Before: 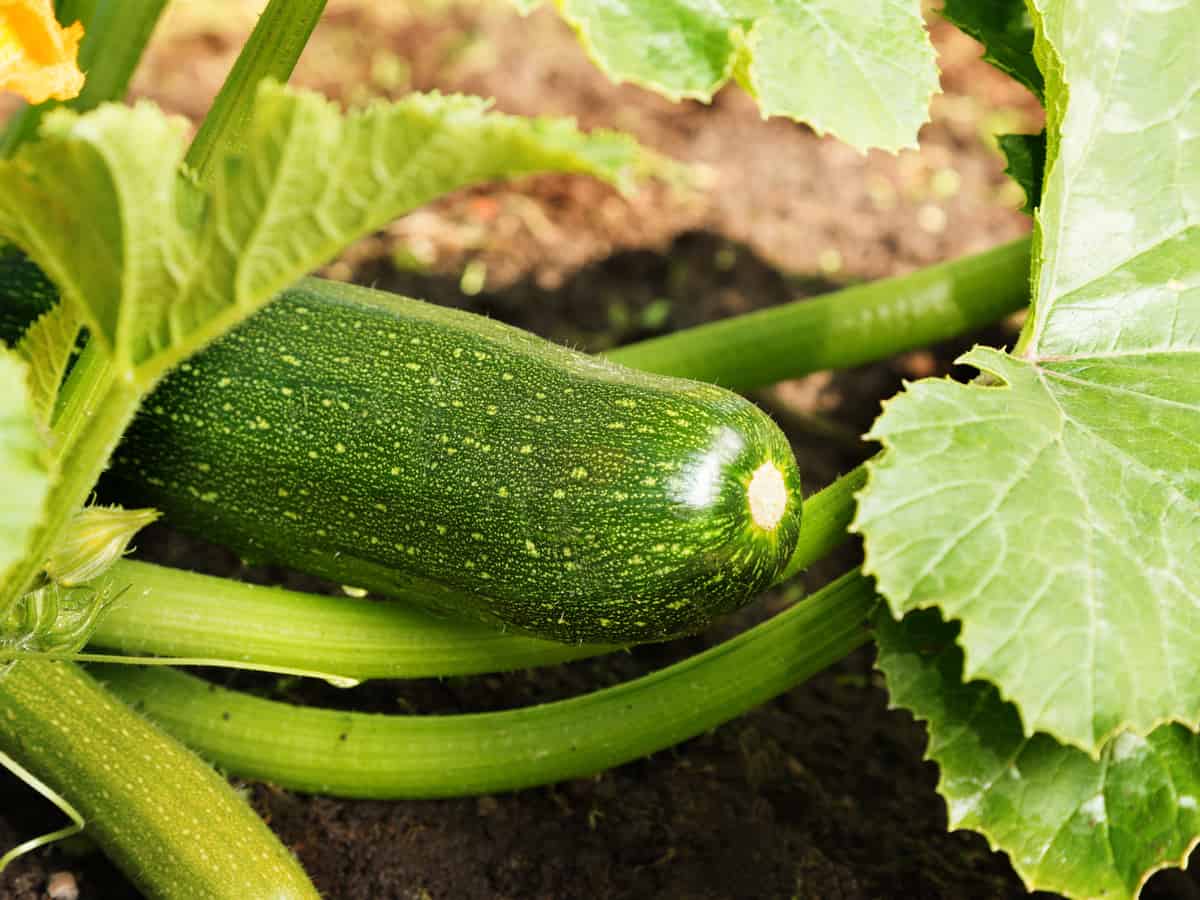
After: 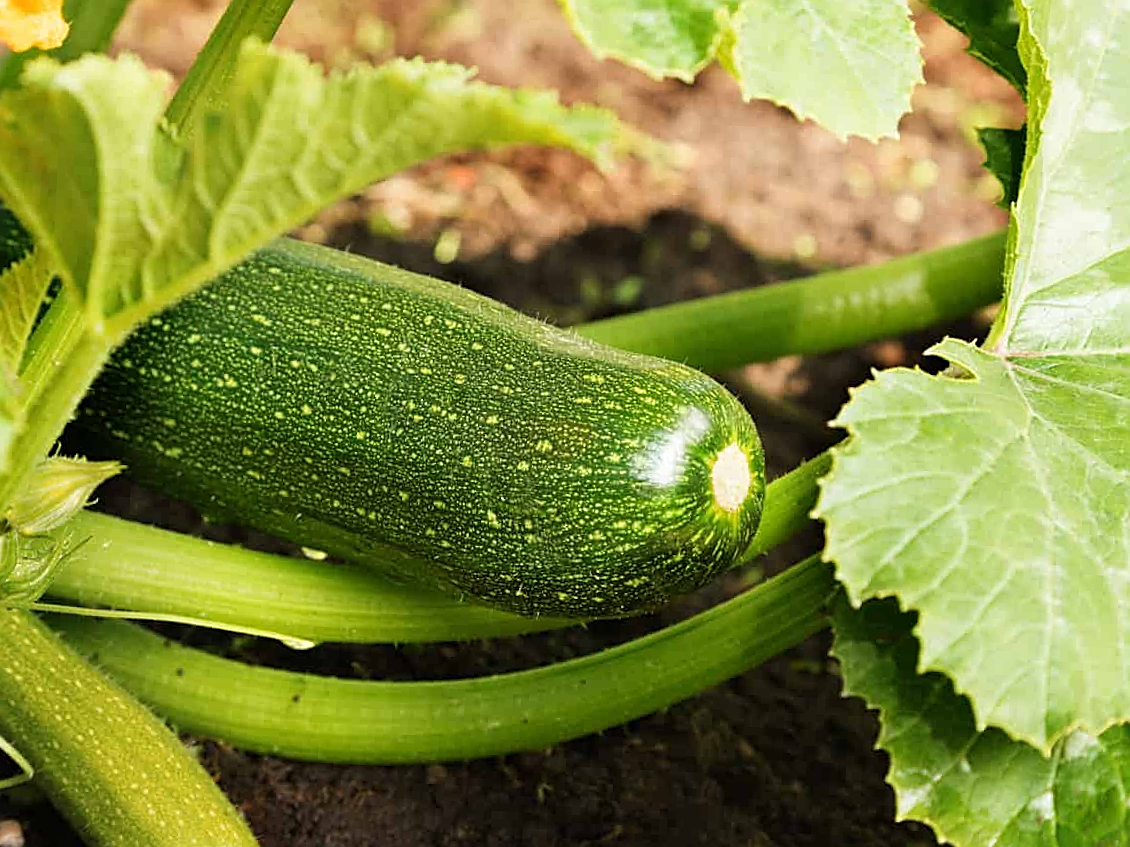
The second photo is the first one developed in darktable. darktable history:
crop and rotate: angle -2.71°
sharpen: amount 0.591
